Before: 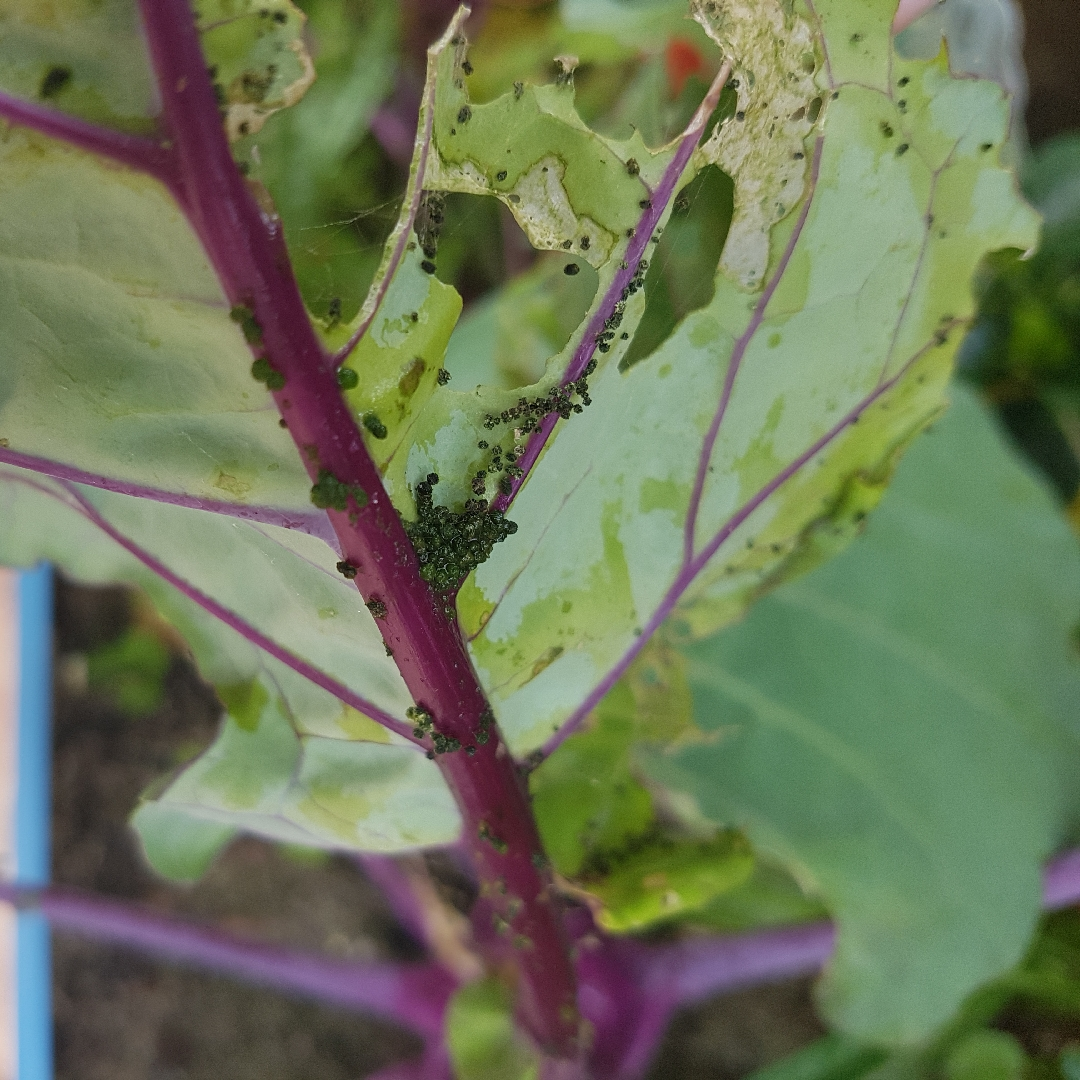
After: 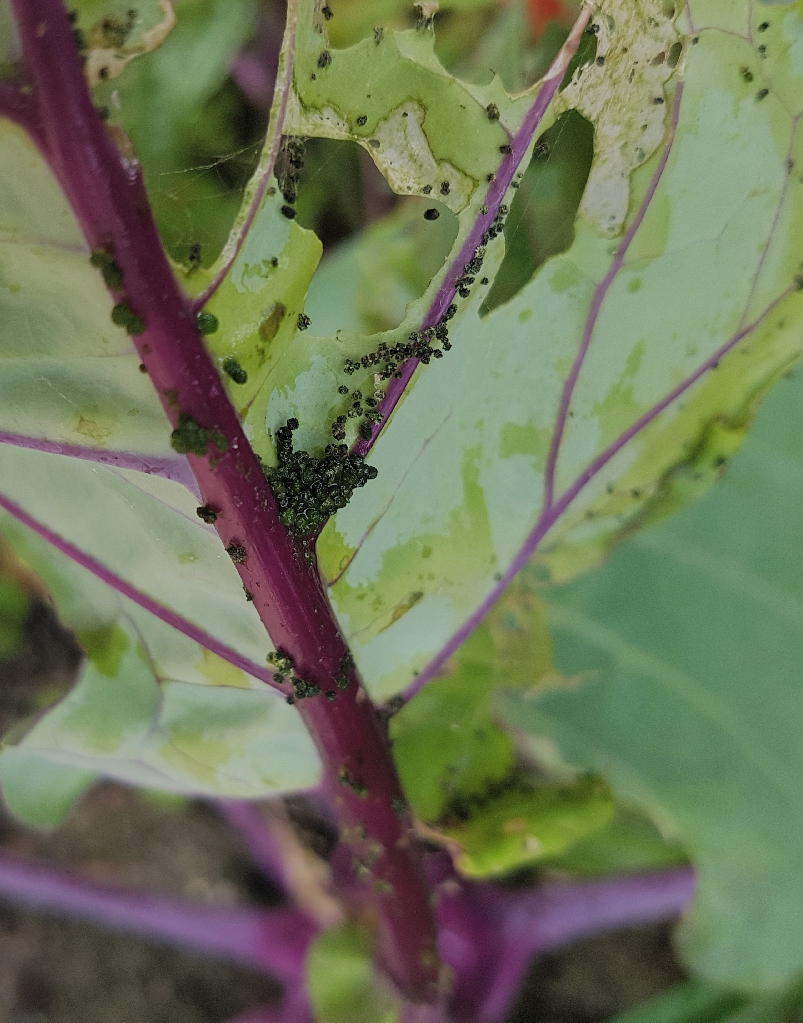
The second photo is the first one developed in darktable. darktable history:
crop and rotate: left 12.985%, top 5.261%, right 12.599%
filmic rgb: black relative exposure -7.65 EV, white relative exposure 4.56 EV, hardness 3.61, add noise in highlights 0.001, color science v3 (2019), use custom middle-gray values true, contrast in highlights soft
